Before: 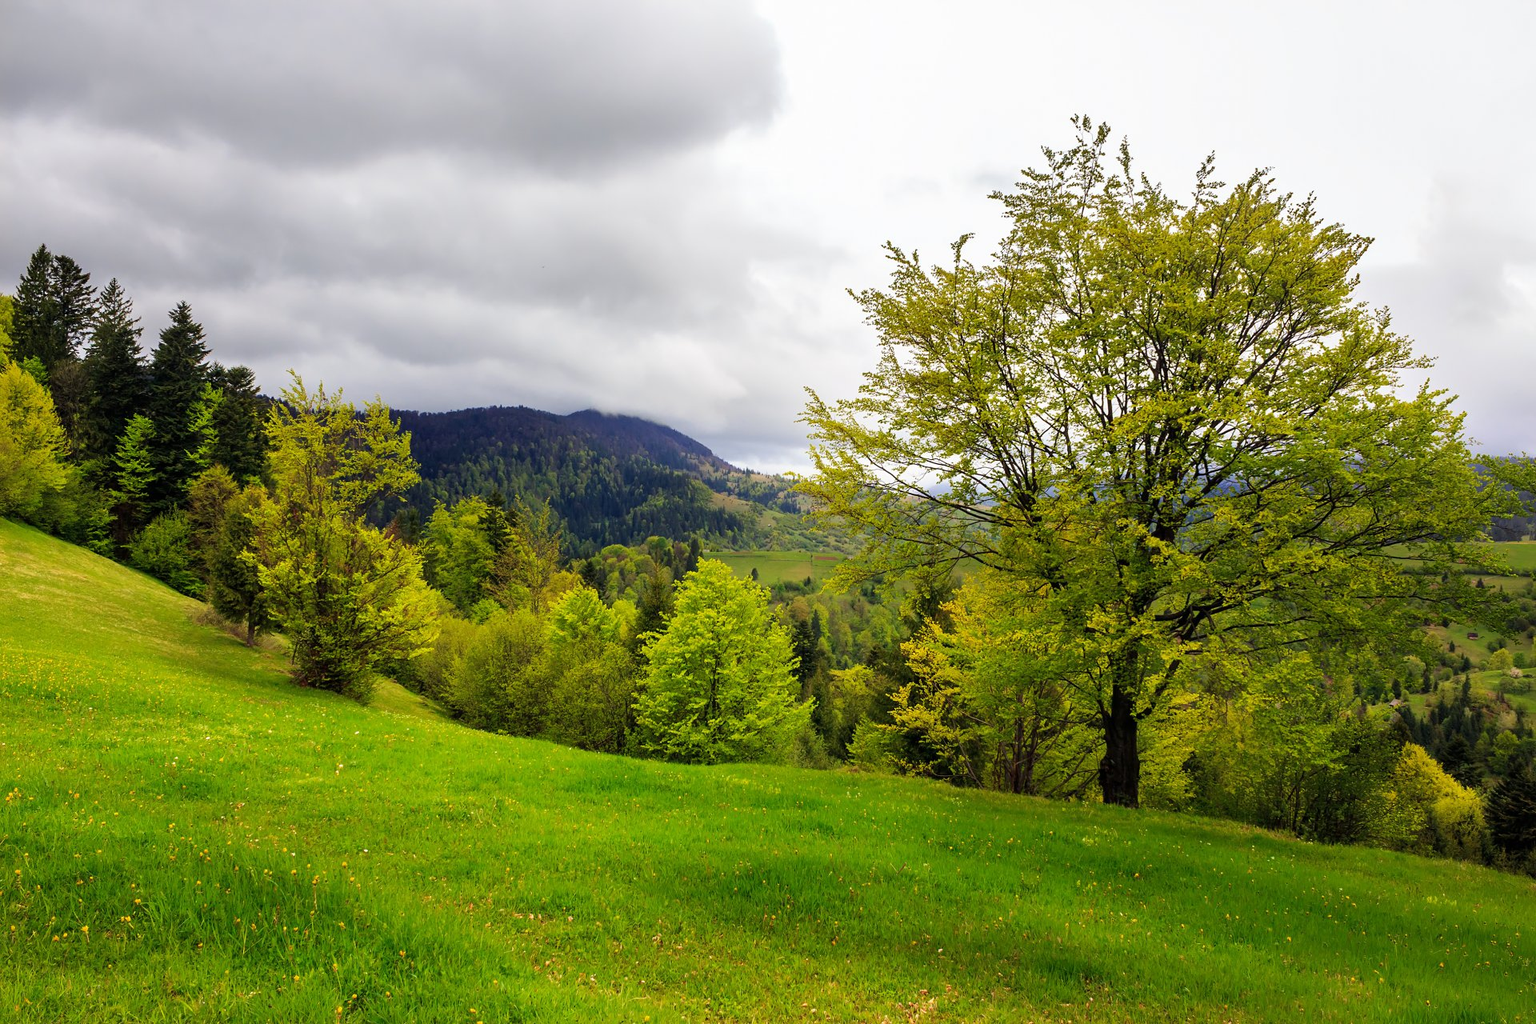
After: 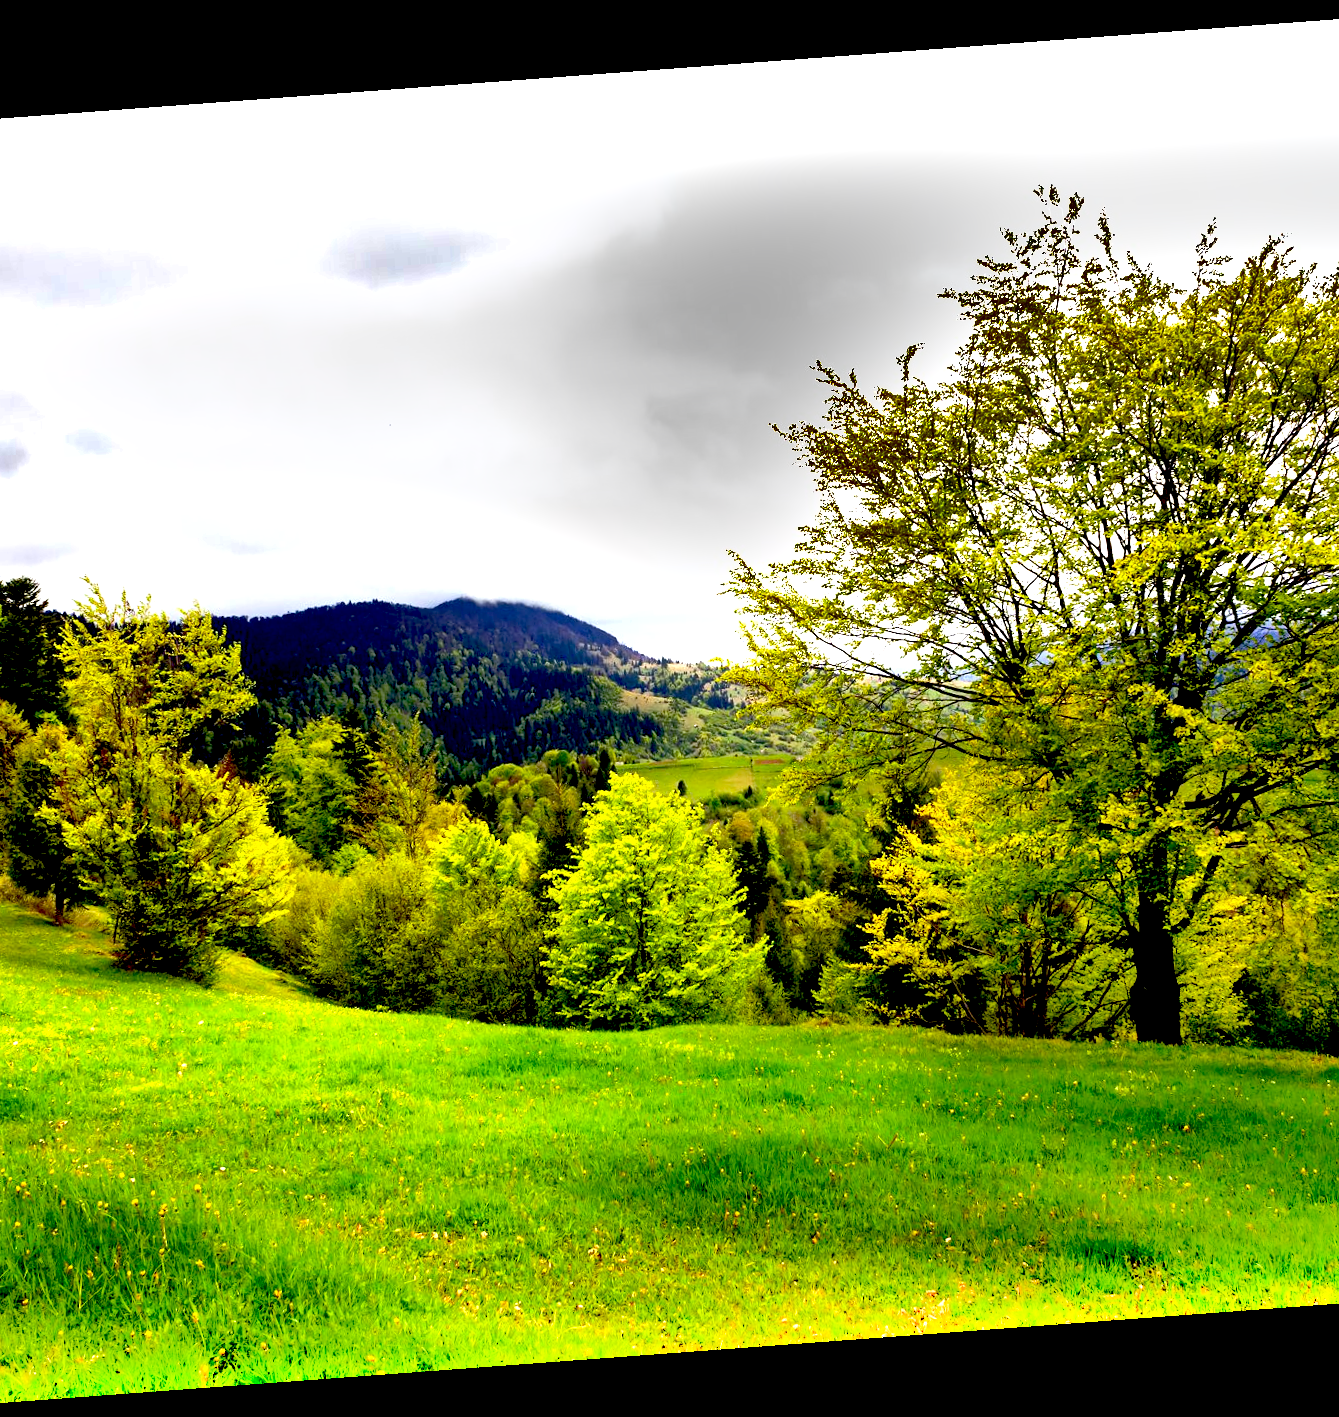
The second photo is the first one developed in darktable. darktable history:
crop and rotate: left 15.546%, right 17.787%
exposure: black level correction 0.035, exposure 0.9 EV, compensate highlight preservation false
rotate and perspective: rotation -4.25°, automatic cropping off
tone equalizer: -8 EV -0.001 EV, -7 EV 0.001 EV, -6 EV -0.002 EV, -5 EV -0.003 EV, -4 EV -0.062 EV, -3 EV -0.222 EV, -2 EV -0.267 EV, -1 EV 0.105 EV, +0 EV 0.303 EV
shadows and highlights: shadows 60, highlights -60.23, soften with gaussian
